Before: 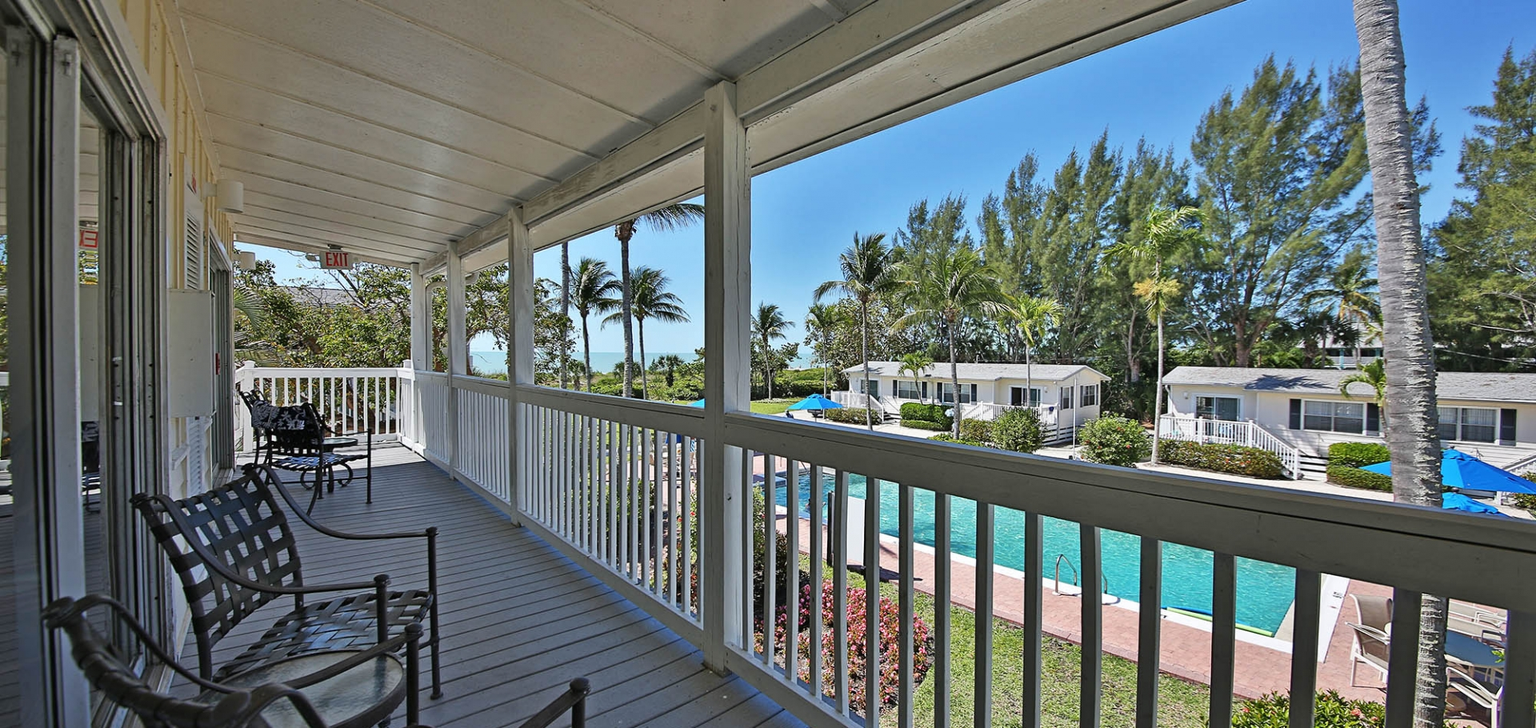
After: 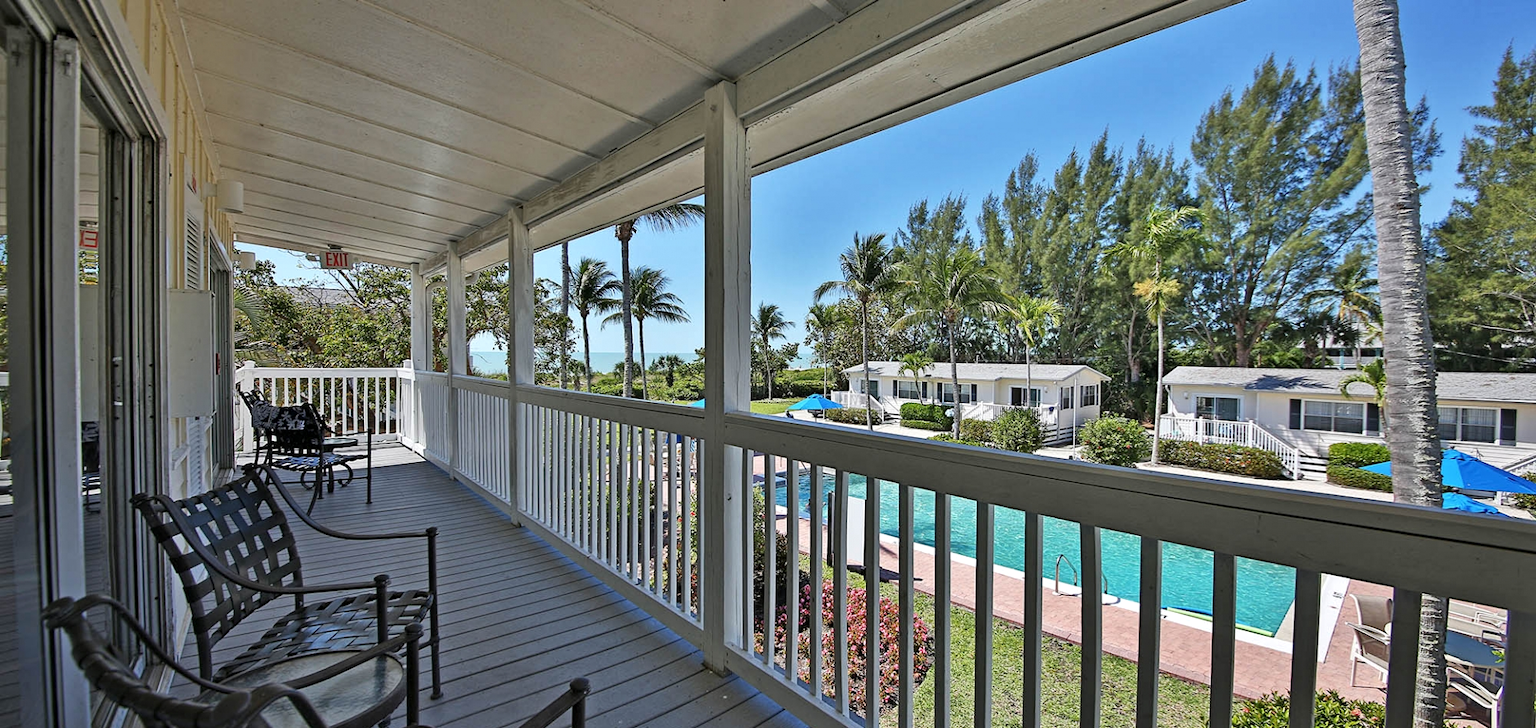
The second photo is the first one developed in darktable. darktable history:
local contrast: highlights 105%, shadows 100%, detail 120%, midtone range 0.2
